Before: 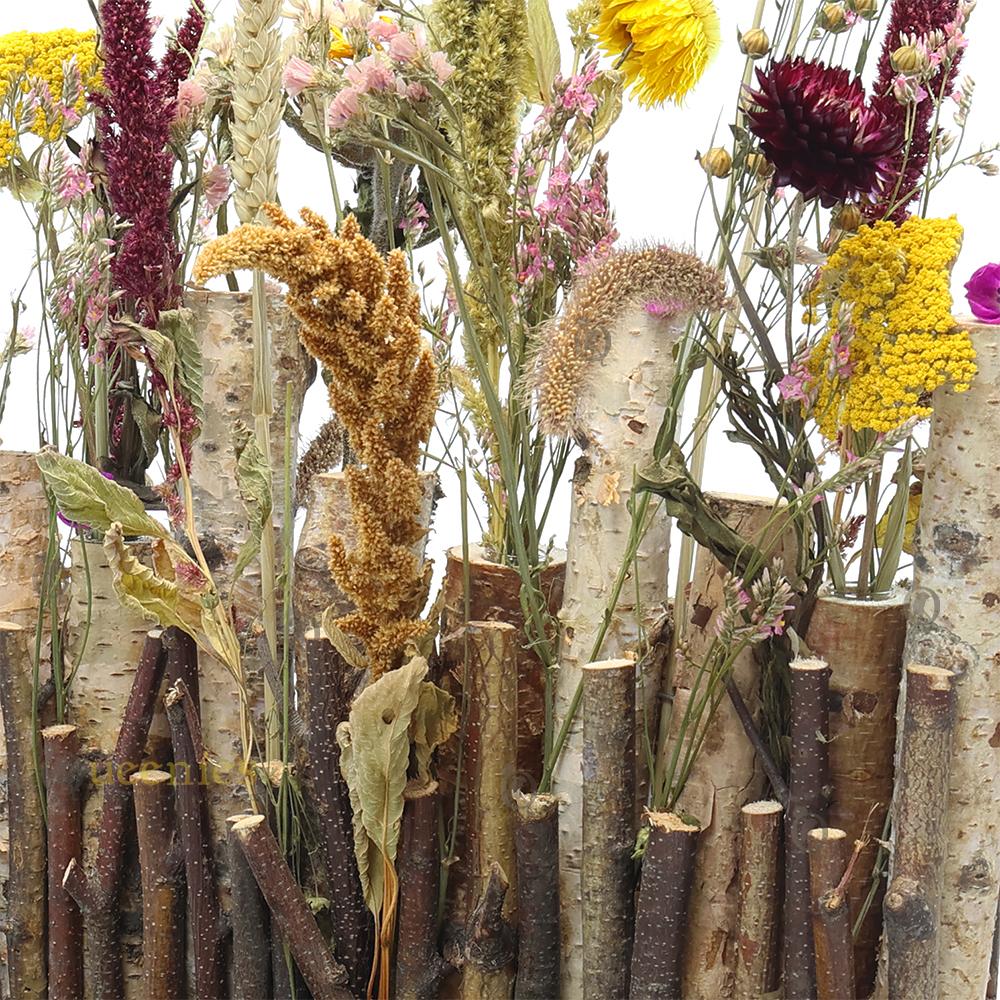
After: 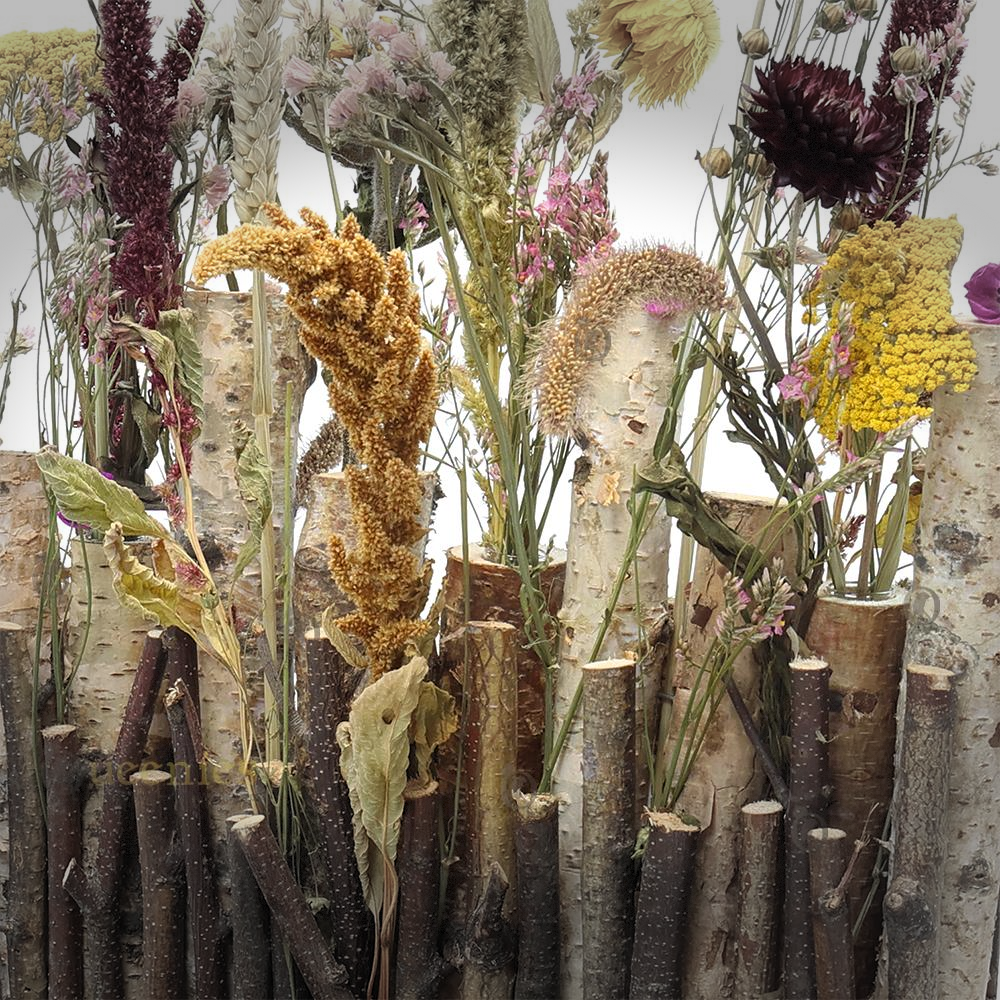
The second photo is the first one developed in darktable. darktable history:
levels: mode automatic, black 0.027%, levels [0.721, 0.937, 0.997]
vignetting: fall-off start 79.64%, width/height ratio 1.327, dithering 8-bit output
